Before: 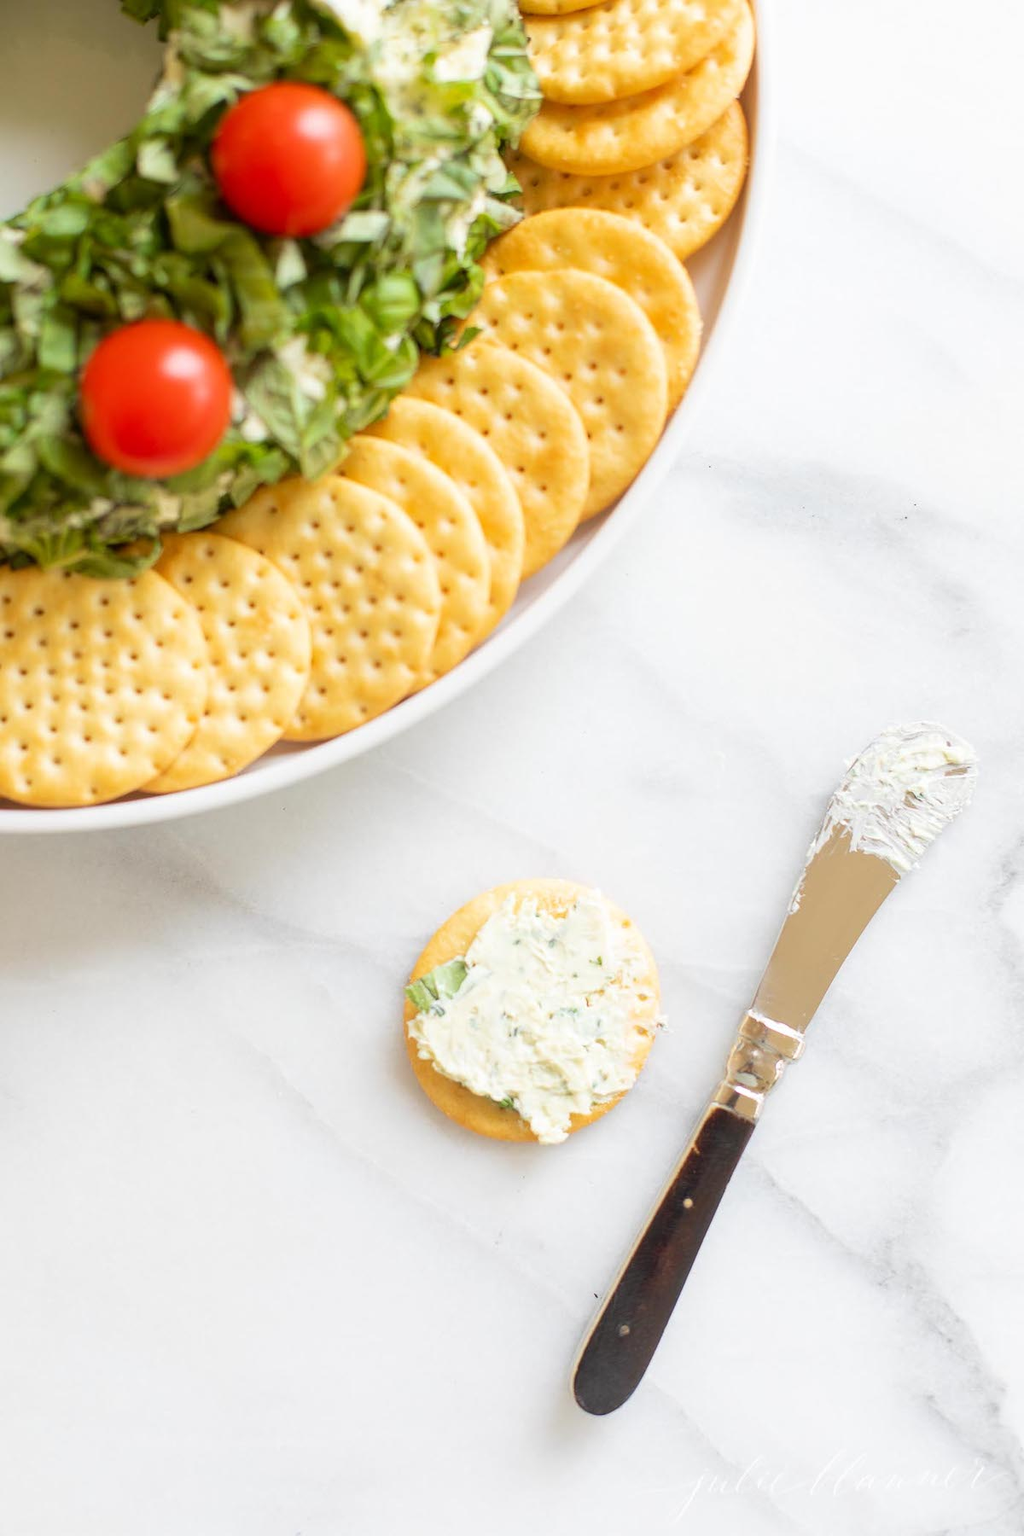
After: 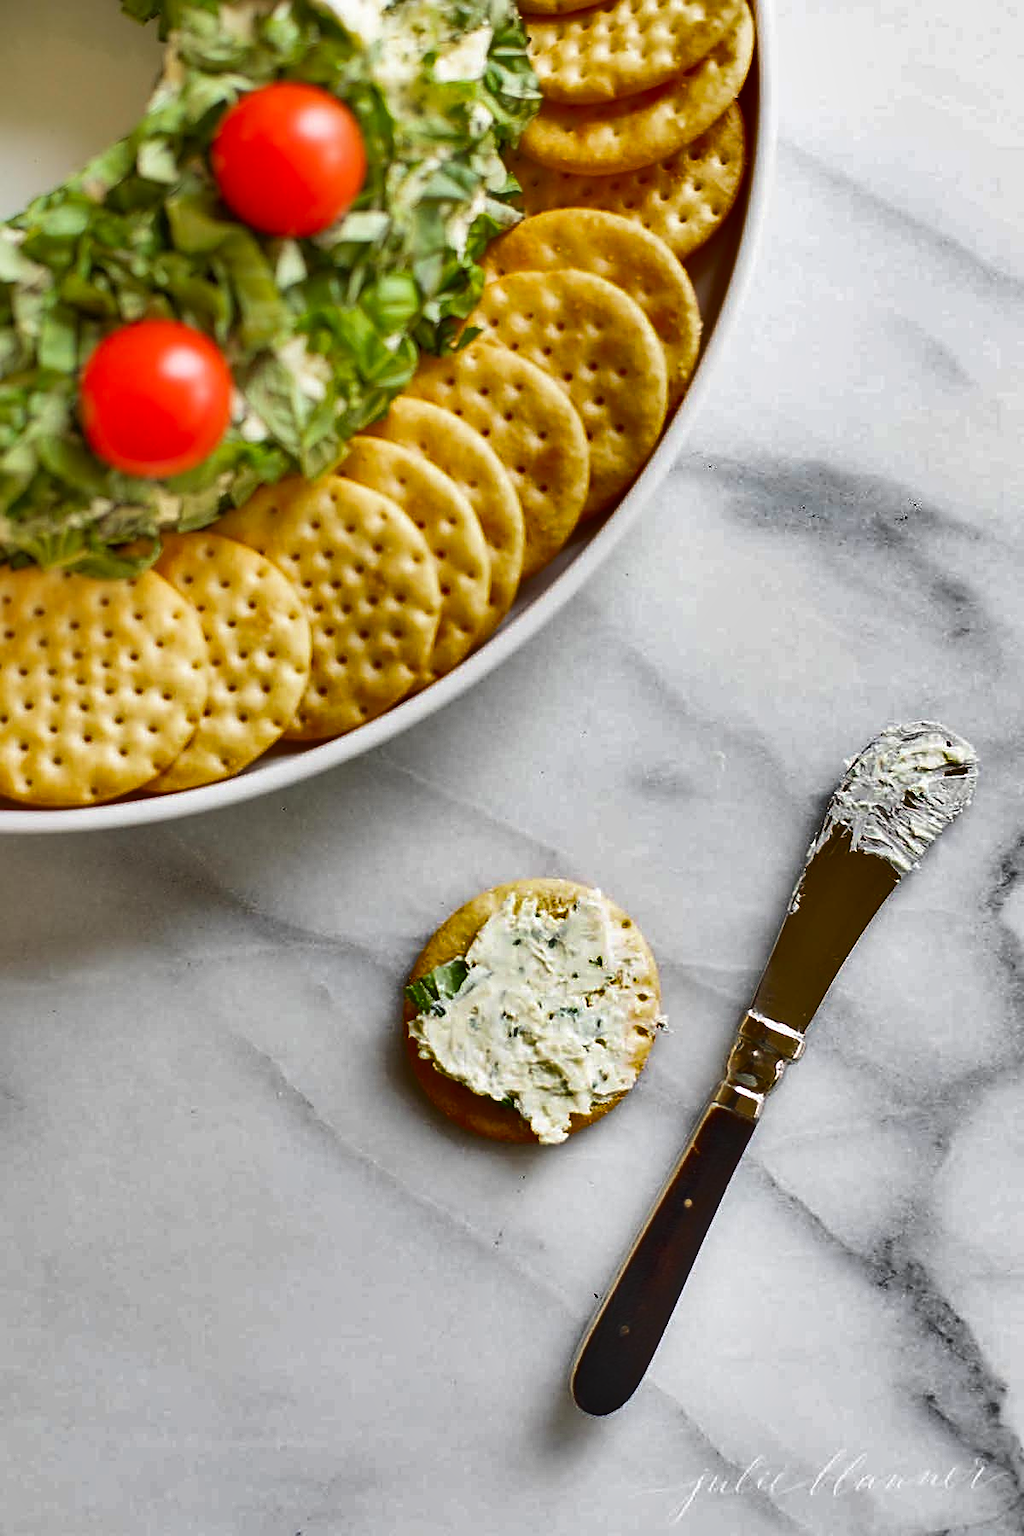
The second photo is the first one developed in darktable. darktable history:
sharpen: on, module defaults
color zones: curves: ch1 [(0, 0.525) (0.143, 0.556) (0.286, 0.52) (0.429, 0.5) (0.571, 0.5) (0.714, 0.5) (0.857, 0.503) (1, 0.525)]
shadows and highlights: shadows 20.82, highlights -82.23, shadows color adjustment 97.68%, soften with gaussian
